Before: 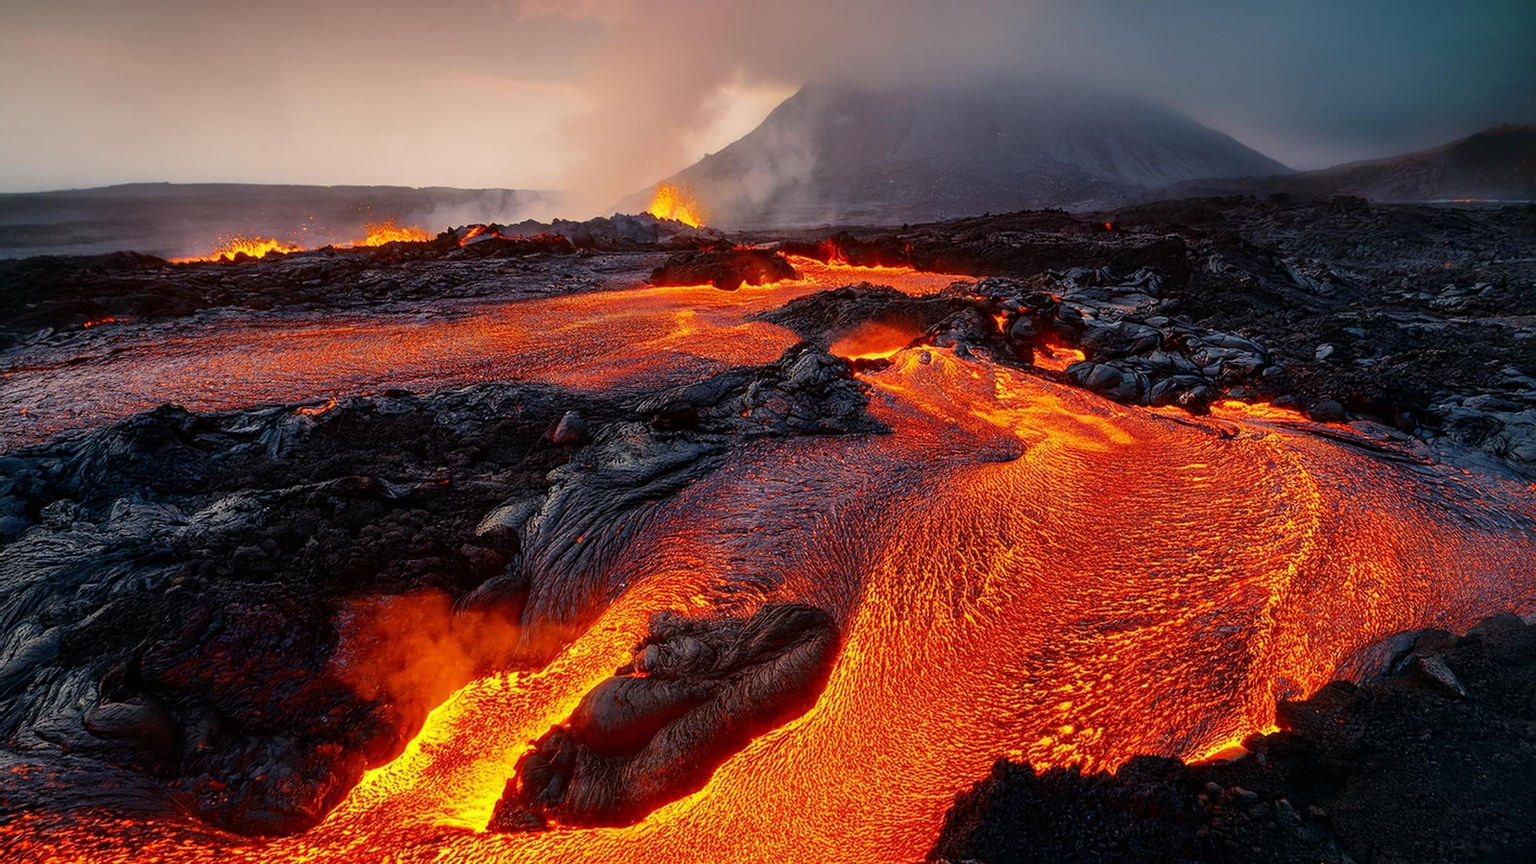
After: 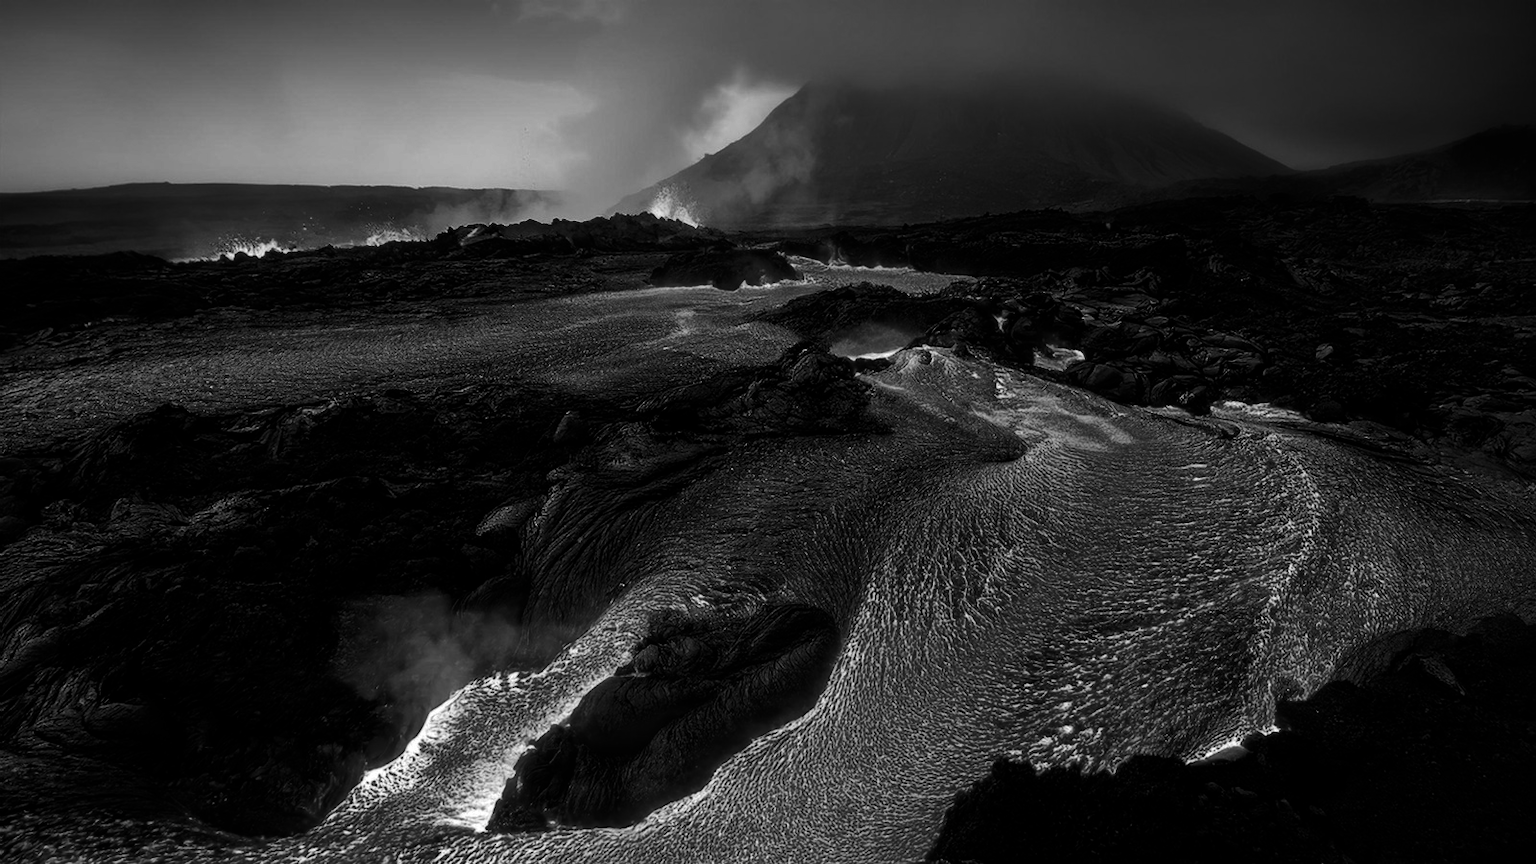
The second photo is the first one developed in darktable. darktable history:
contrast brightness saturation: contrast -0.039, brightness -0.571, saturation -1
vignetting: fall-off start 99.3%, width/height ratio 1.306
exposure: exposure 0.2 EV, compensate exposure bias true, compensate highlight preservation false
